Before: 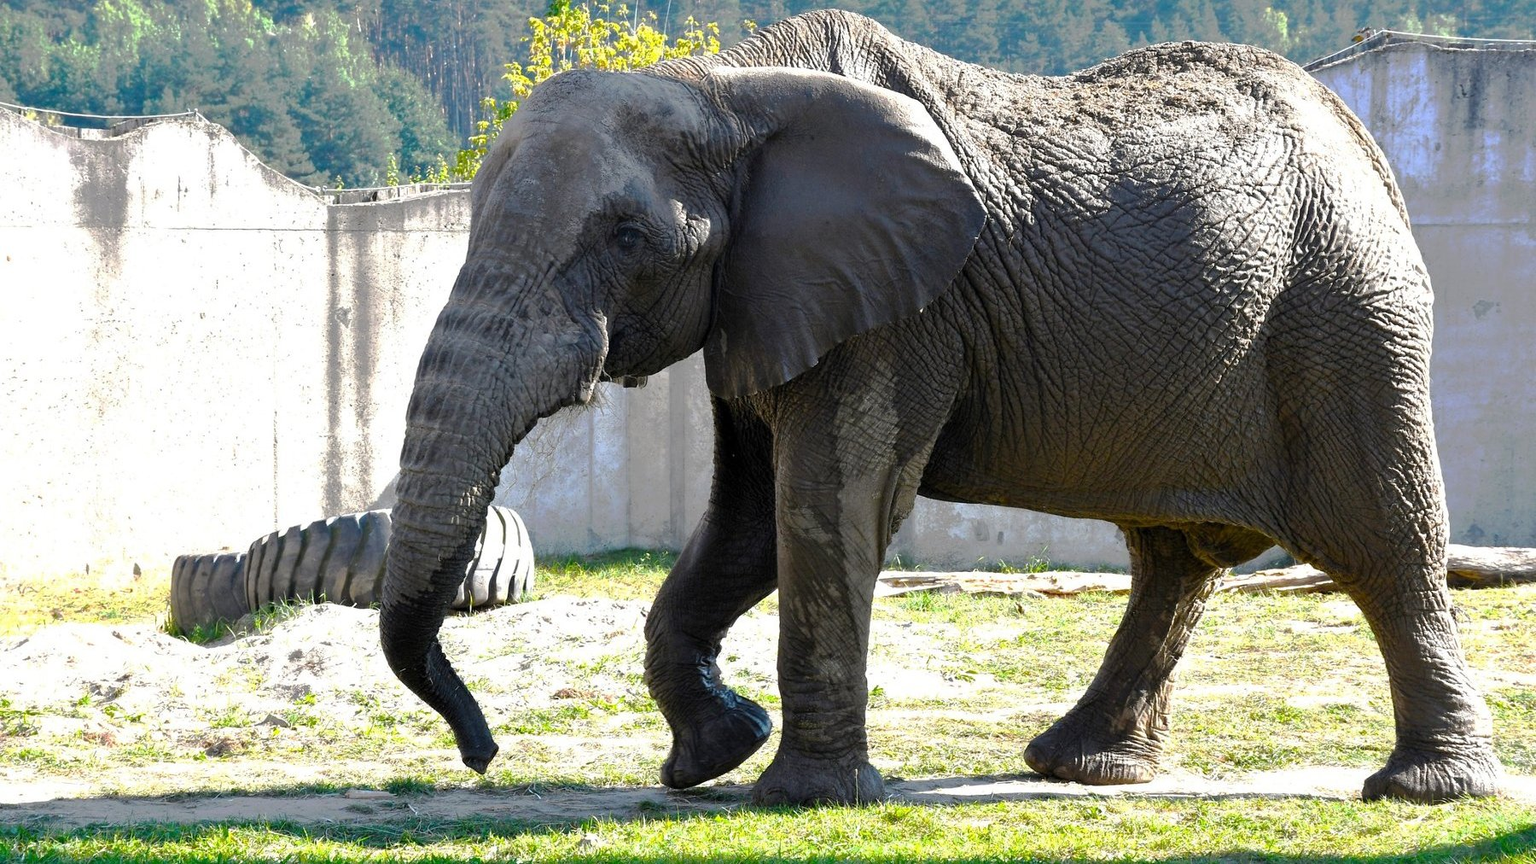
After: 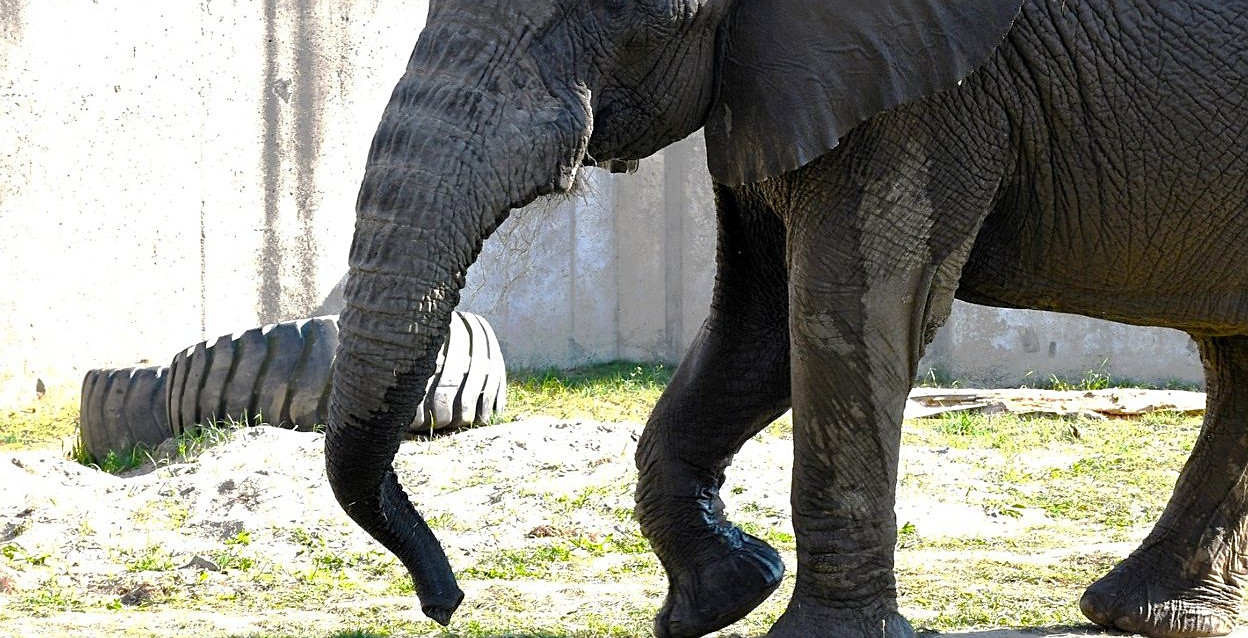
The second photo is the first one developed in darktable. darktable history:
sharpen: on, module defaults
crop: left 6.67%, top 27.803%, right 23.976%, bottom 9.068%
